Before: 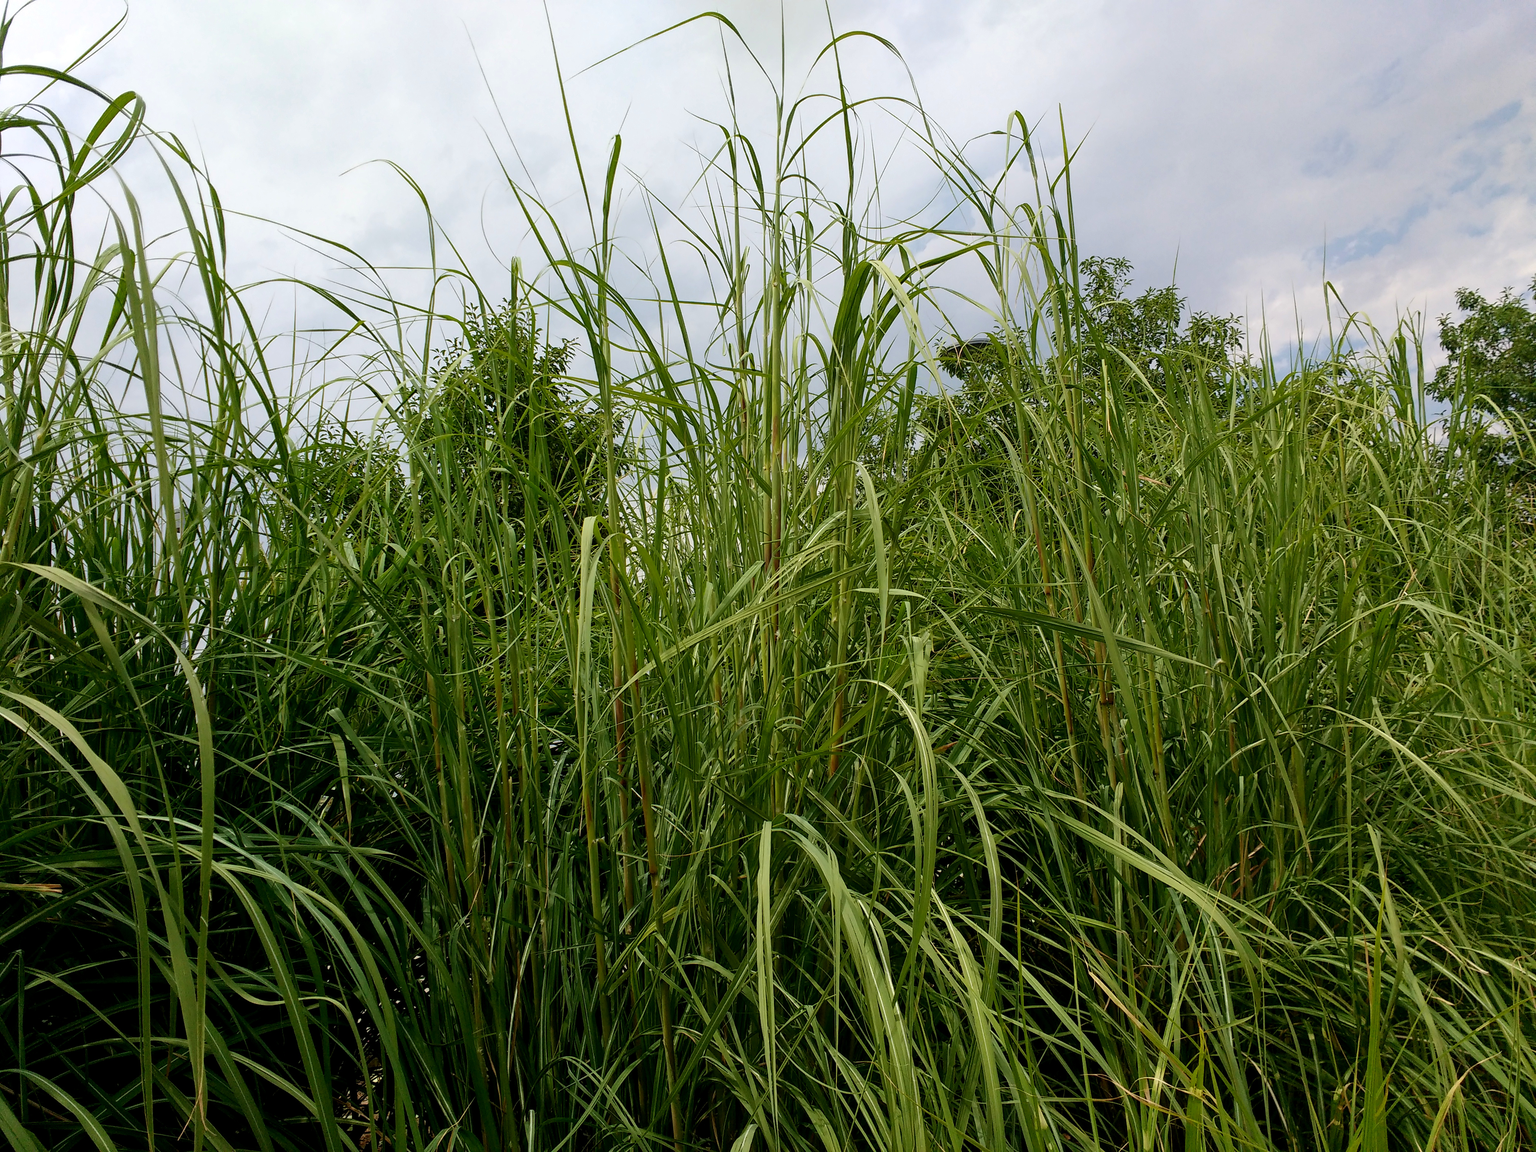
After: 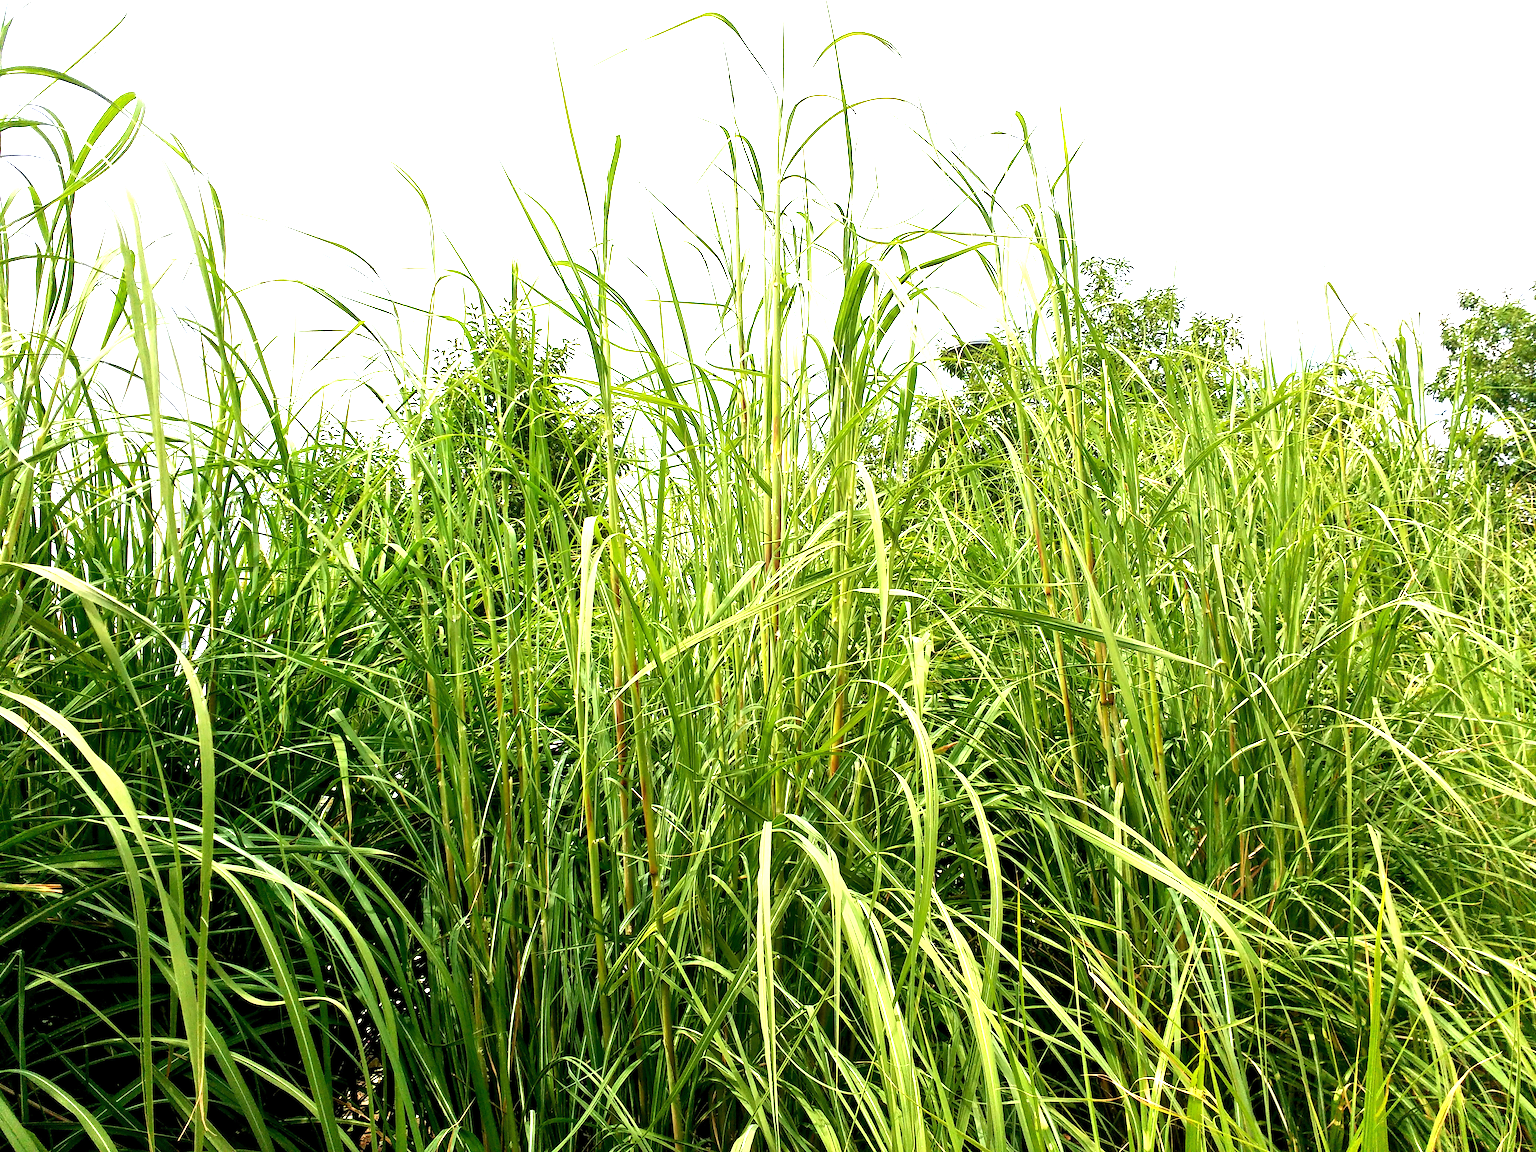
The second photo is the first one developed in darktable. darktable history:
exposure: exposure 2.191 EV, compensate highlight preservation false
